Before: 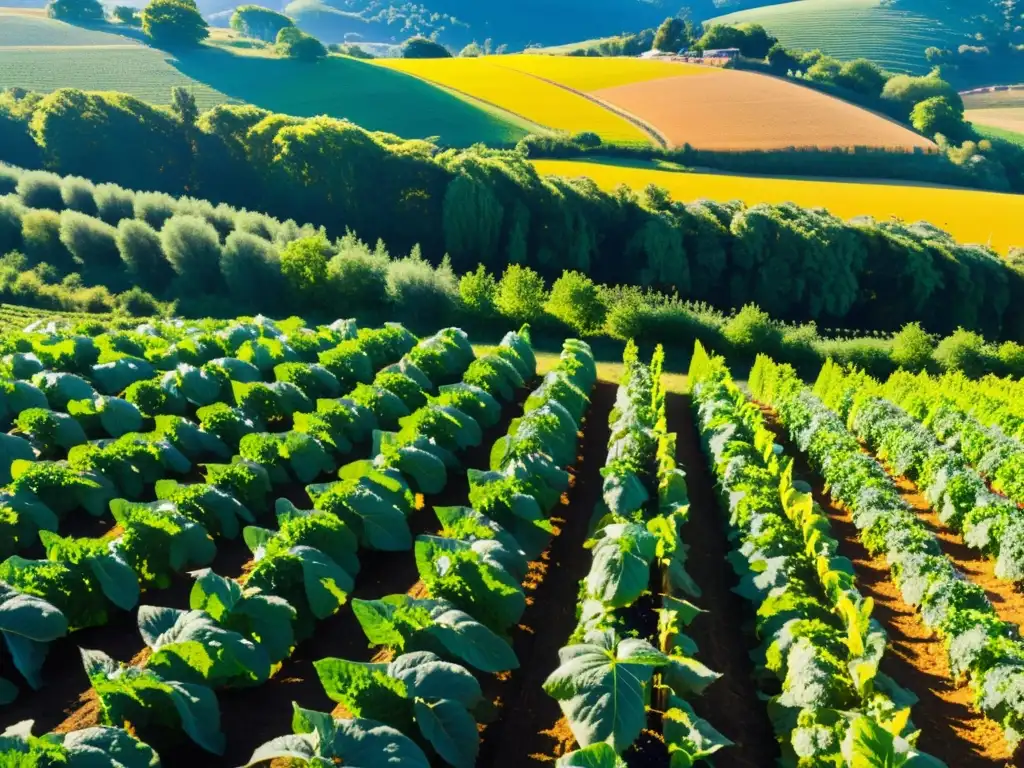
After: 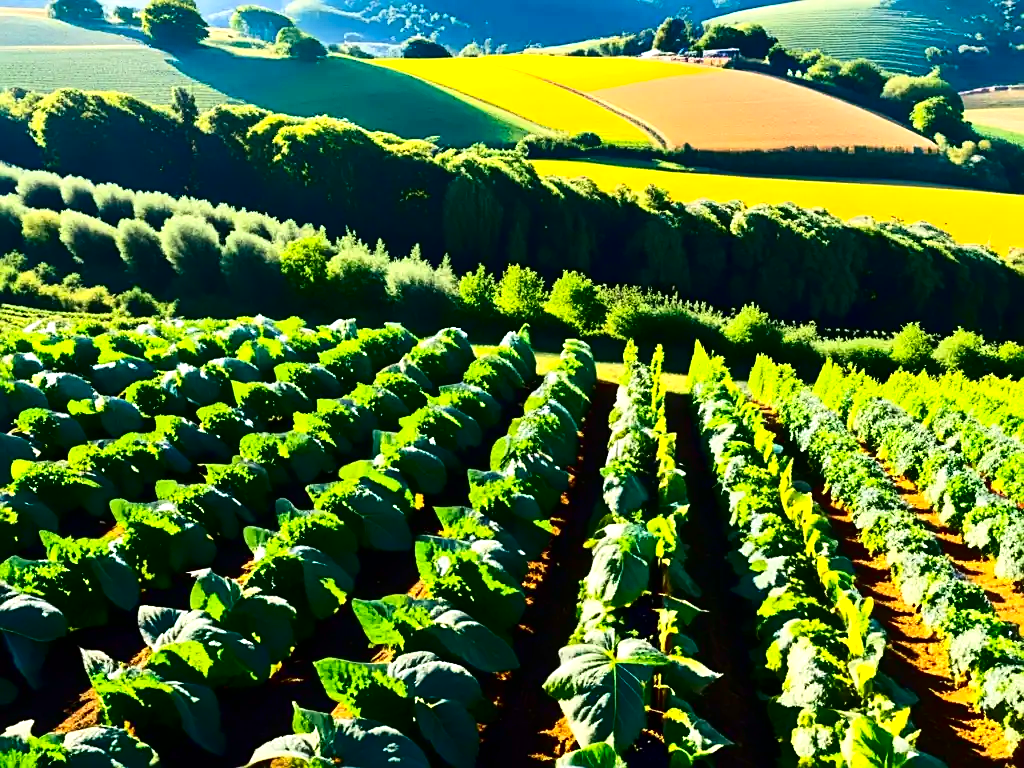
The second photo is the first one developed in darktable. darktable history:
exposure: black level correction 0, exposure 0.498 EV, compensate highlight preservation false
contrast brightness saturation: contrast 0.237, brightness -0.229, saturation 0.148
sharpen: amount 0.496
